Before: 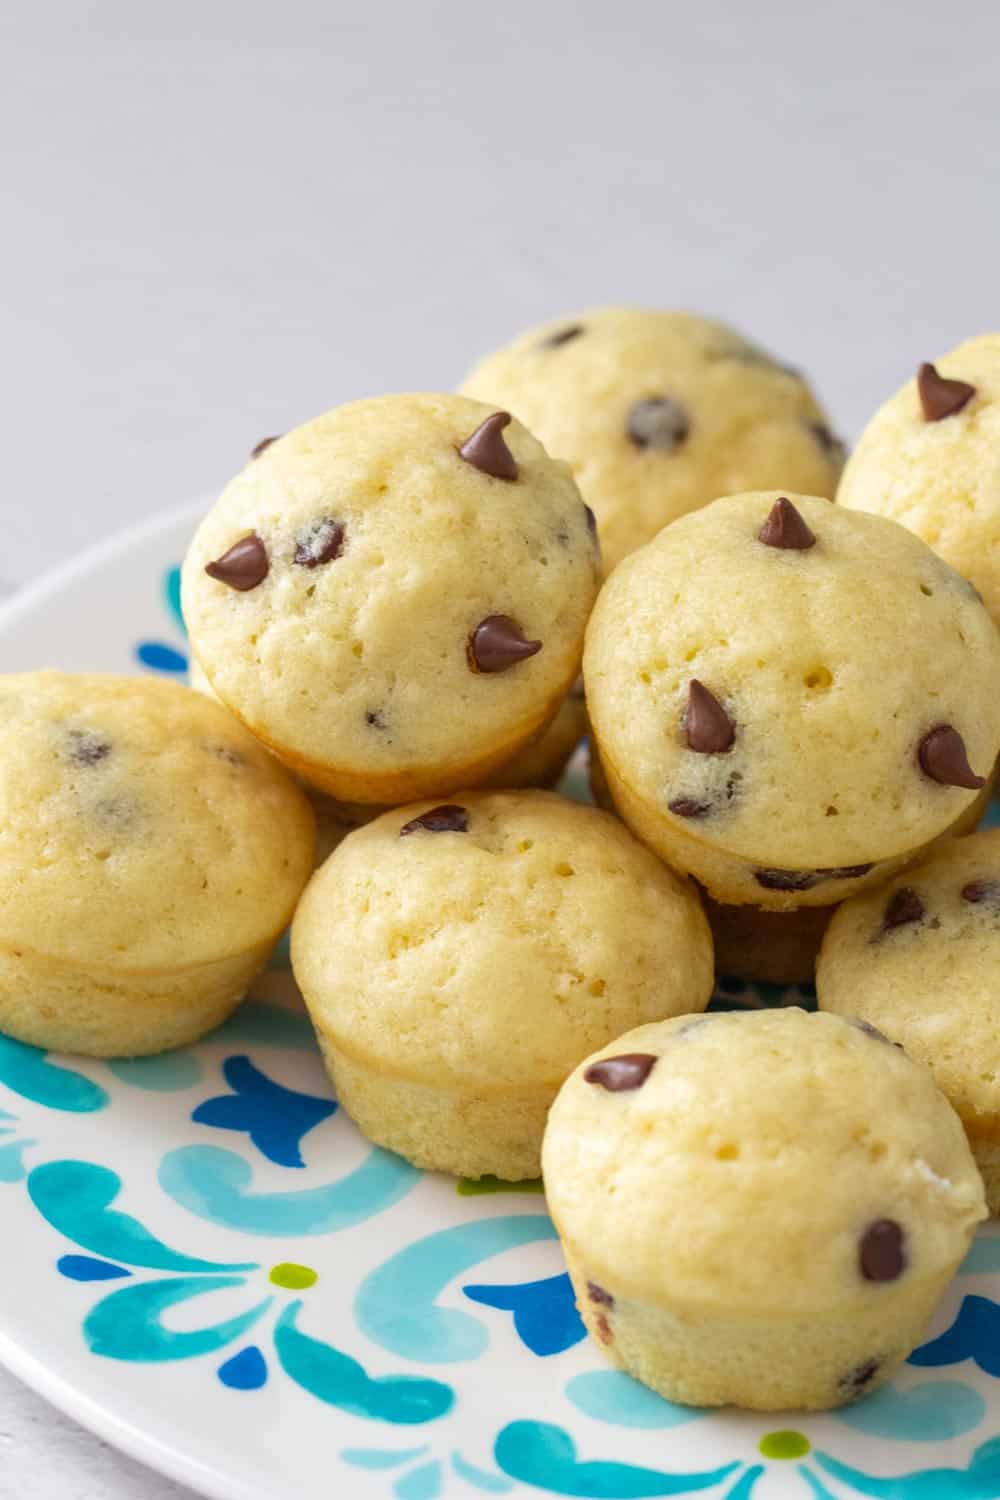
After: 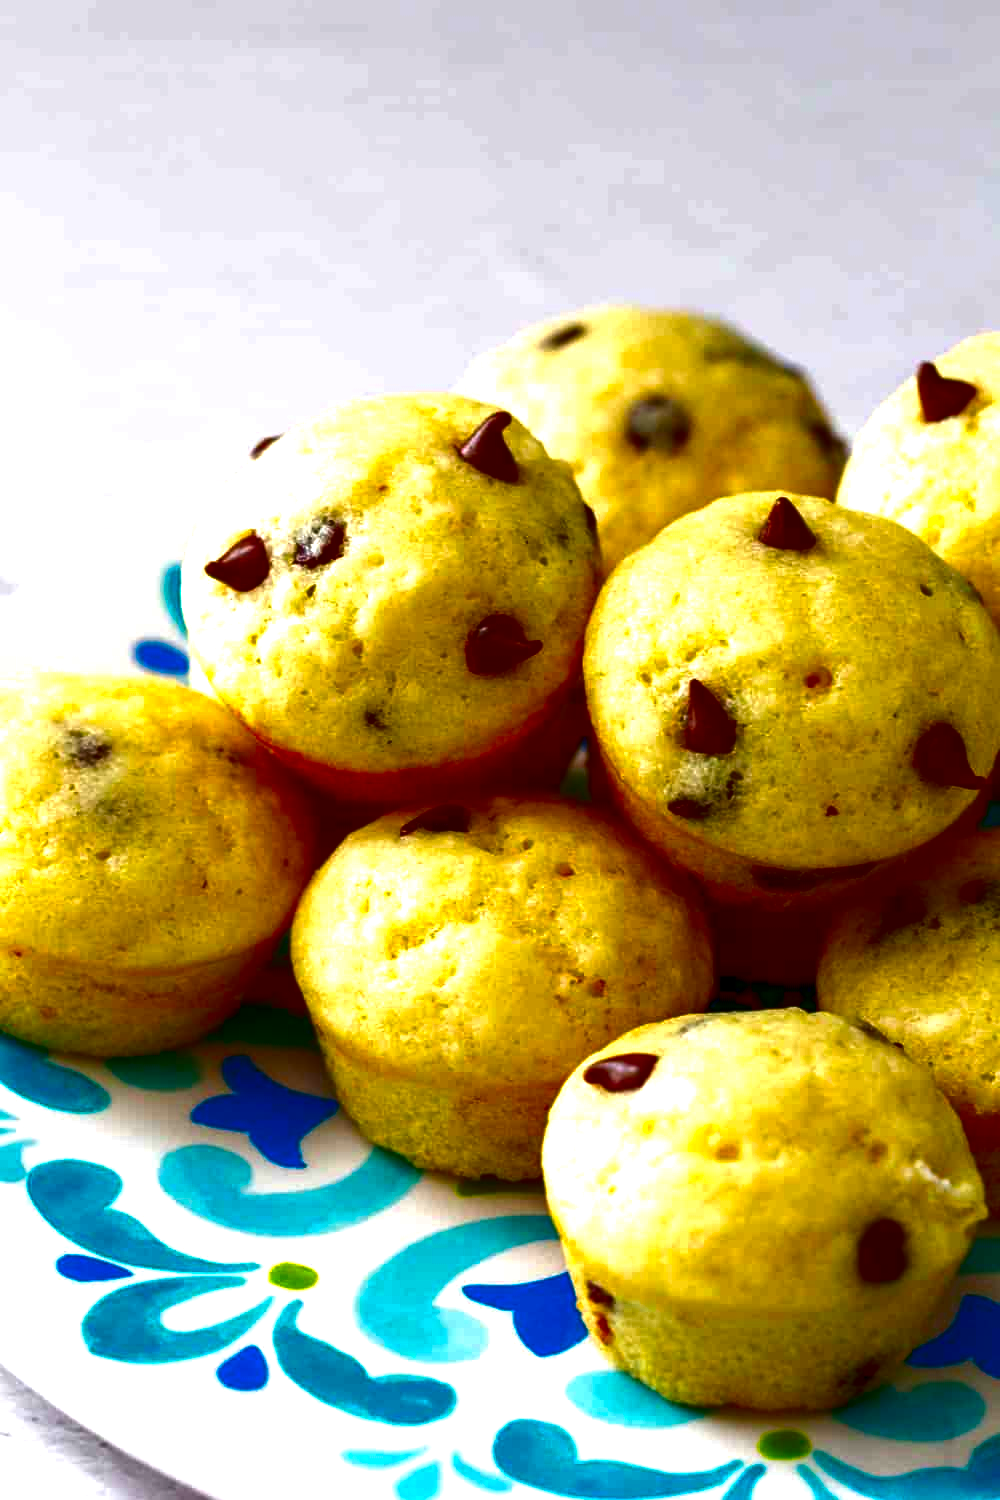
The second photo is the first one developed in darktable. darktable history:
contrast brightness saturation: brightness -0.988, saturation 0.989
exposure: exposure 0.582 EV, compensate exposure bias true, compensate highlight preservation false
